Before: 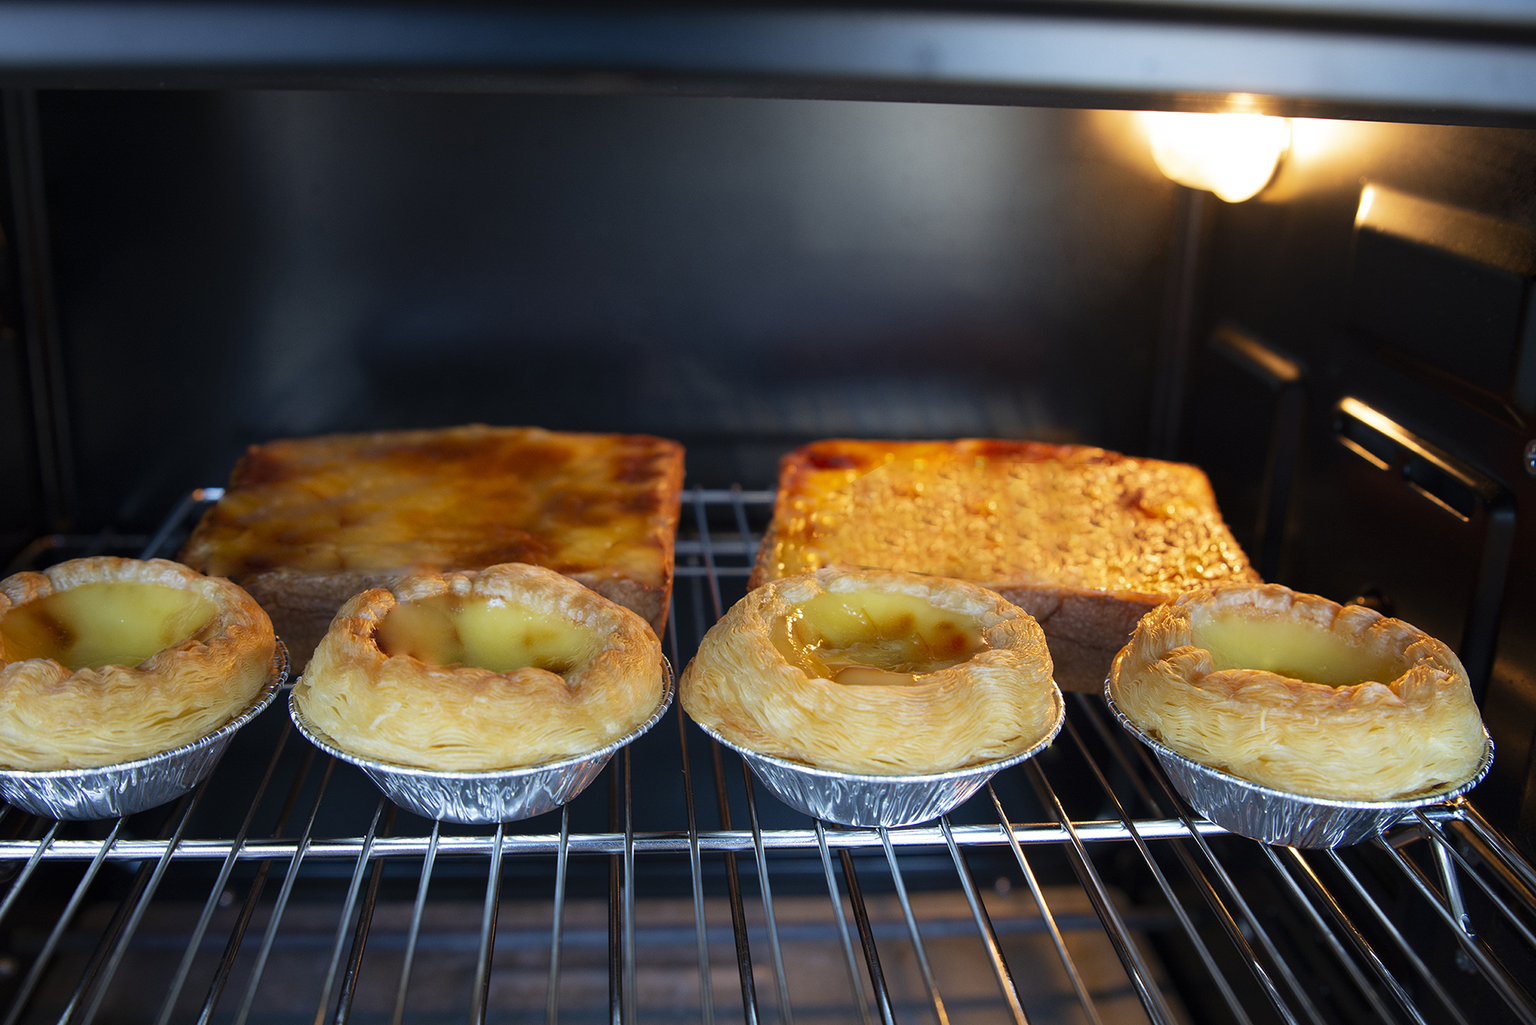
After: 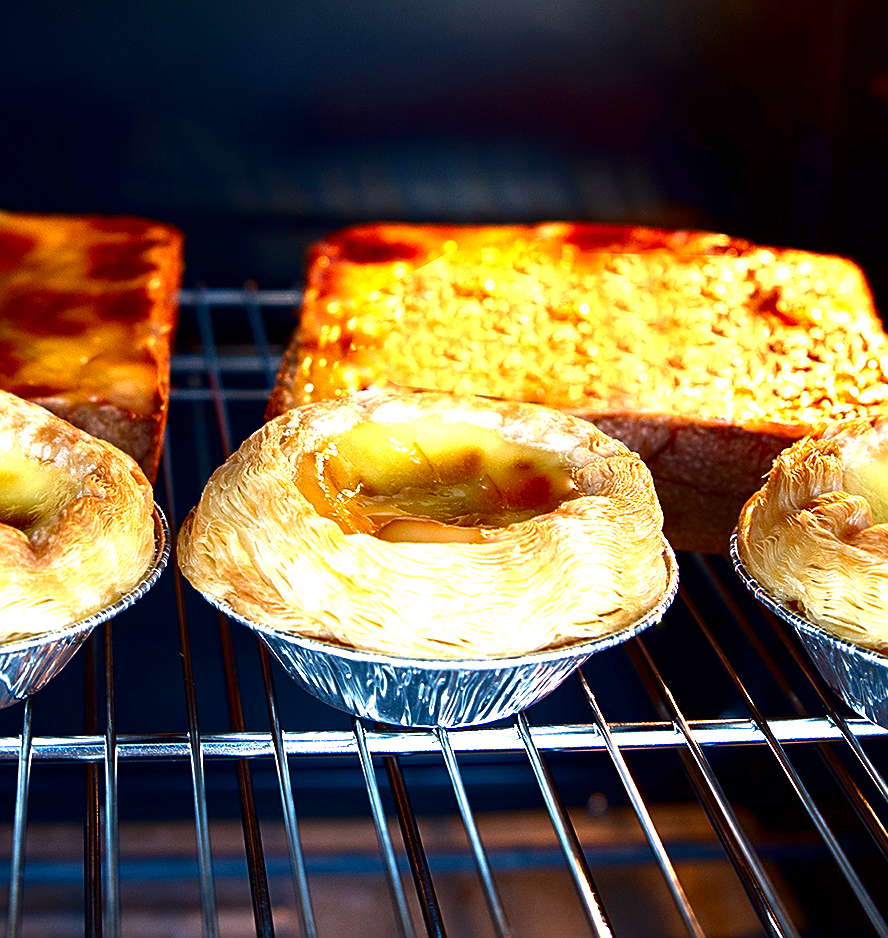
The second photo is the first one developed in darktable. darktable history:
white balance: red 1.009, blue 1.027
exposure: black level correction 0.001, exposure 1.3 EV, compensate highlight preservation false
crop: left 35.432%, top 26.233%, right 20.145%, bottom 3.432%
contrast brightness saturation: brightness -0.52
sharpen: on, module defaults
